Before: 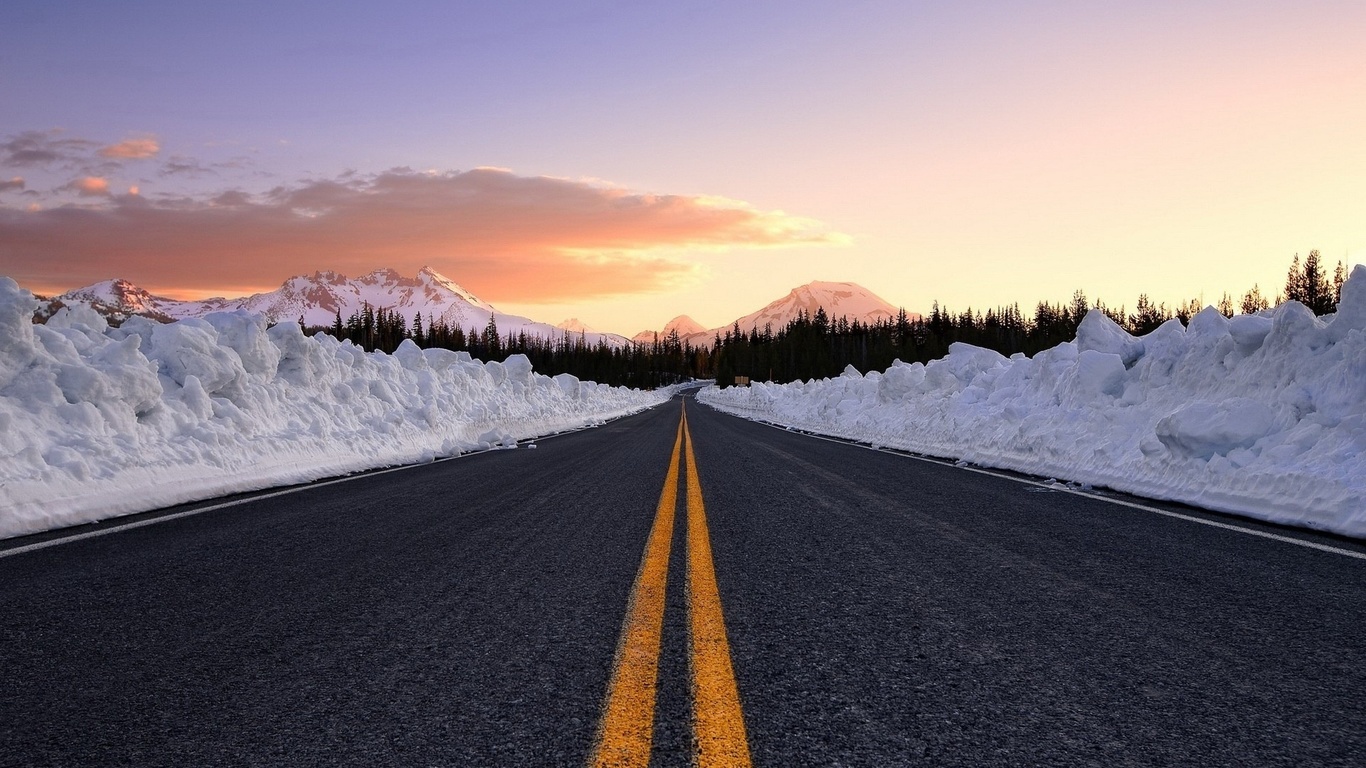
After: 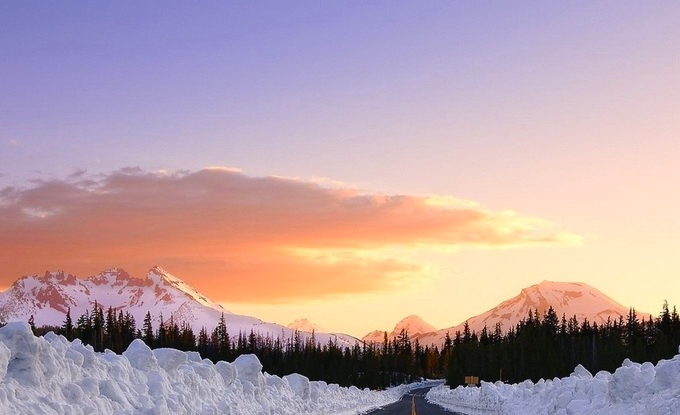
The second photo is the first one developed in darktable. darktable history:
crop: left 19.823%, right 30.343%, bottom 45.902%
color balance rgb: shadows lift › chroma 1.048%, shadows lift › hue 214.4°, global offset › luminance 0.261%, linear chroma grading › global chroma 7.682%, perceptual saturation grading › global saturation 35.042%, perceptual saturation grading › highlights -29.925%, perceptual saturation grading › shadows 35.072%
